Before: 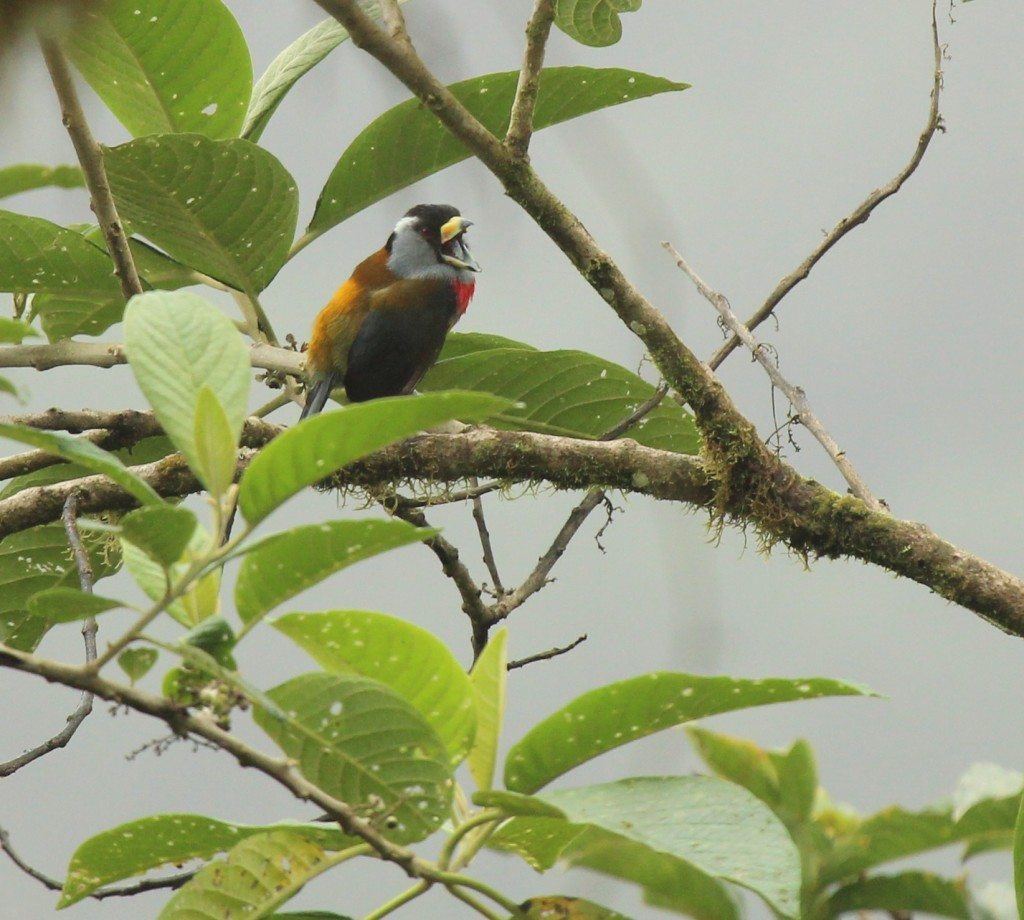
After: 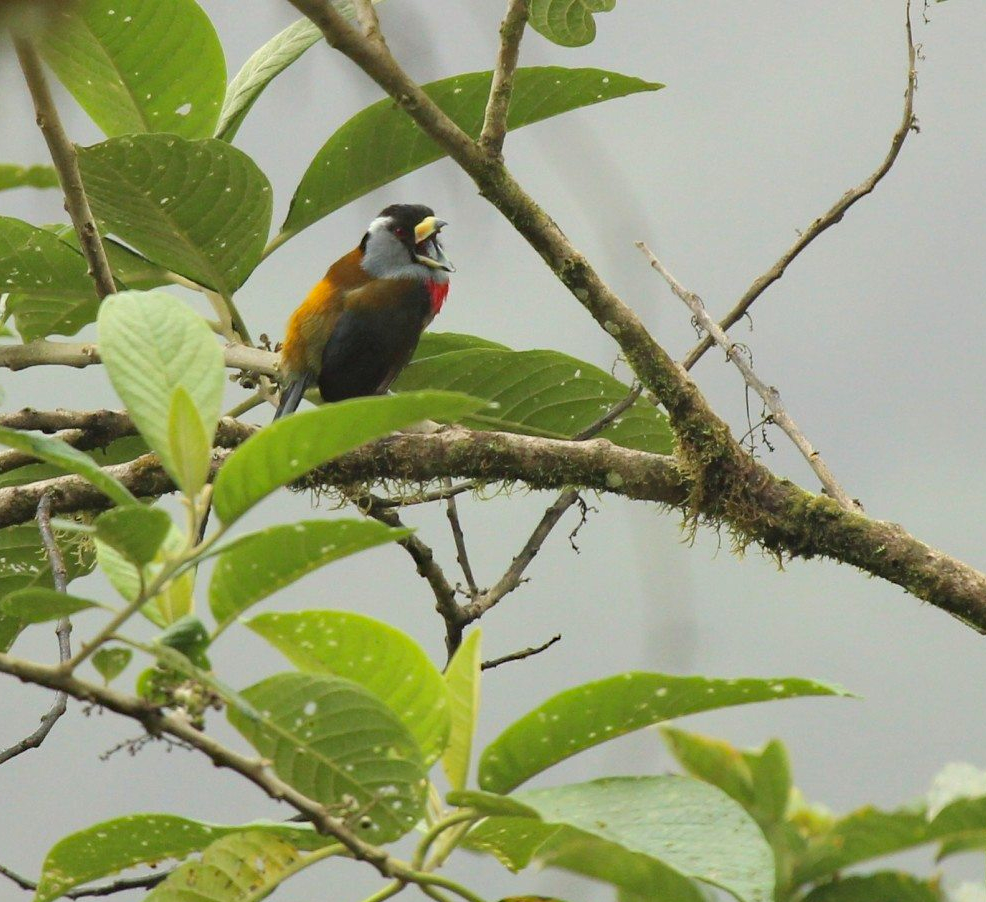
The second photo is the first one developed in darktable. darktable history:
crop and rotate: left 2.623%, right 1.045%, bottom 1.85%
haze removal: adaptive false
